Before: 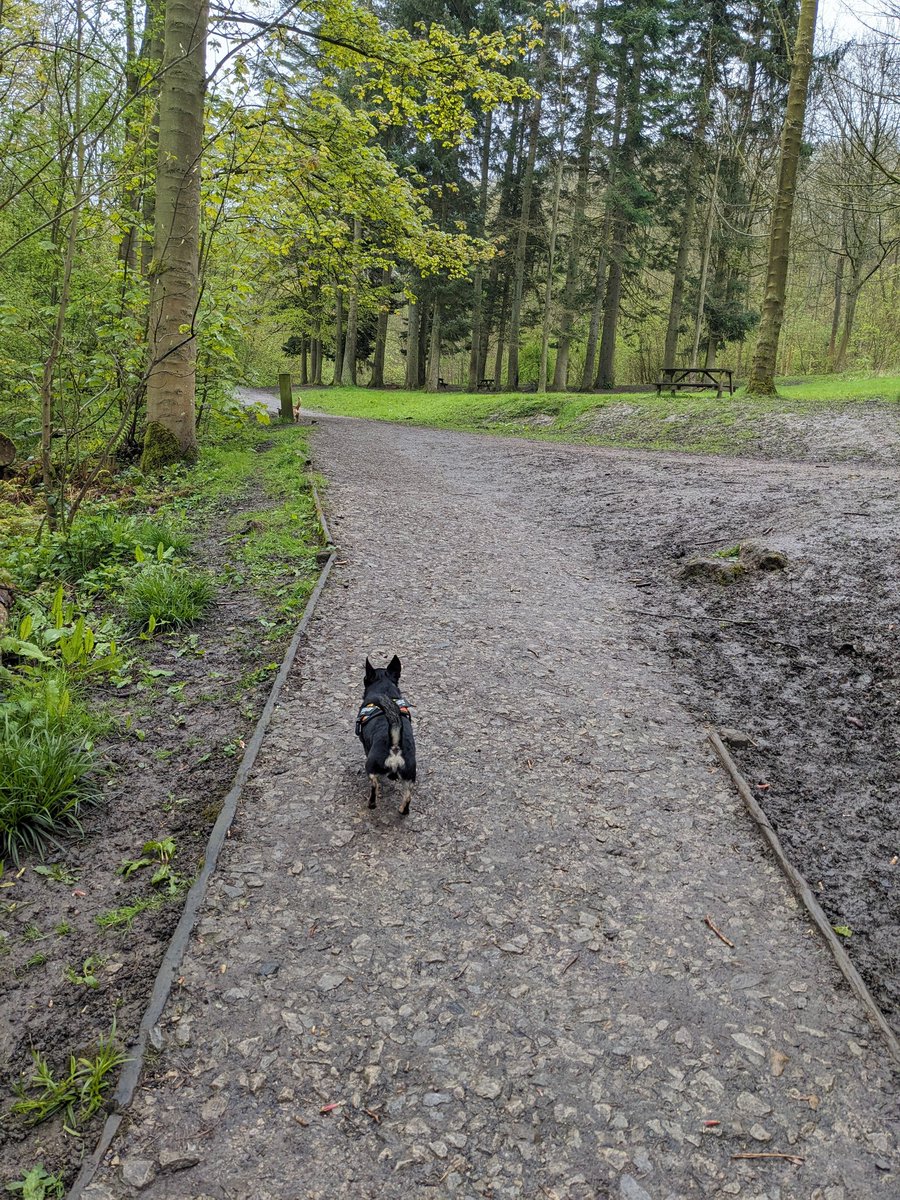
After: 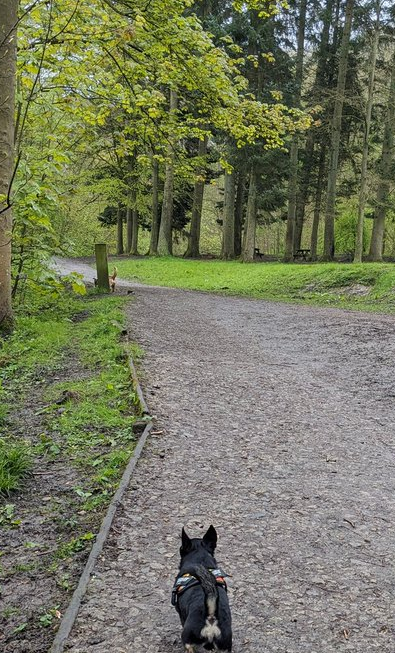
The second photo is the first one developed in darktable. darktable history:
crop: left 20.535%, top 10.859%, right 35.543%, bottom 34.707%
